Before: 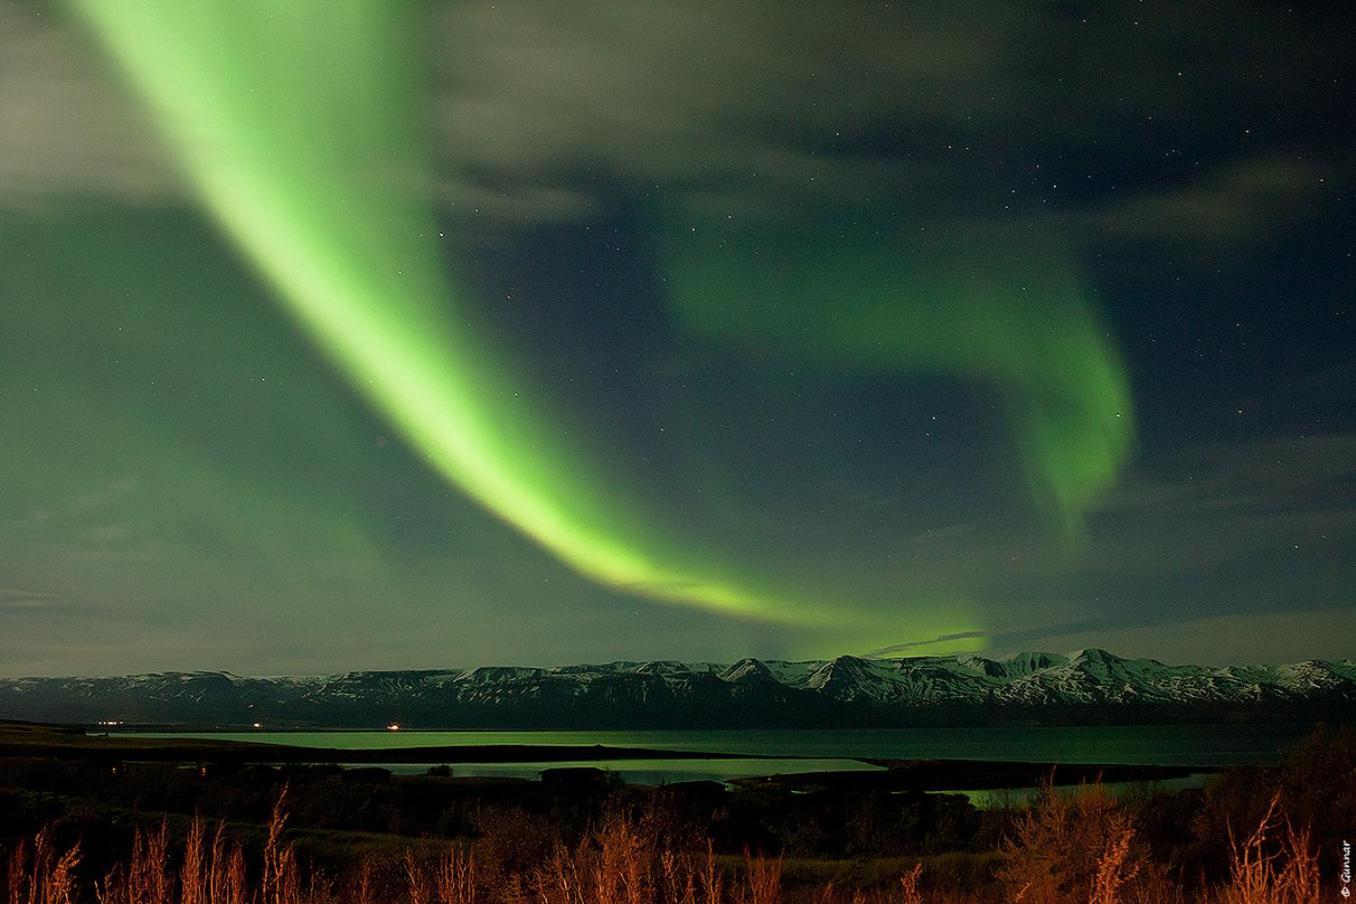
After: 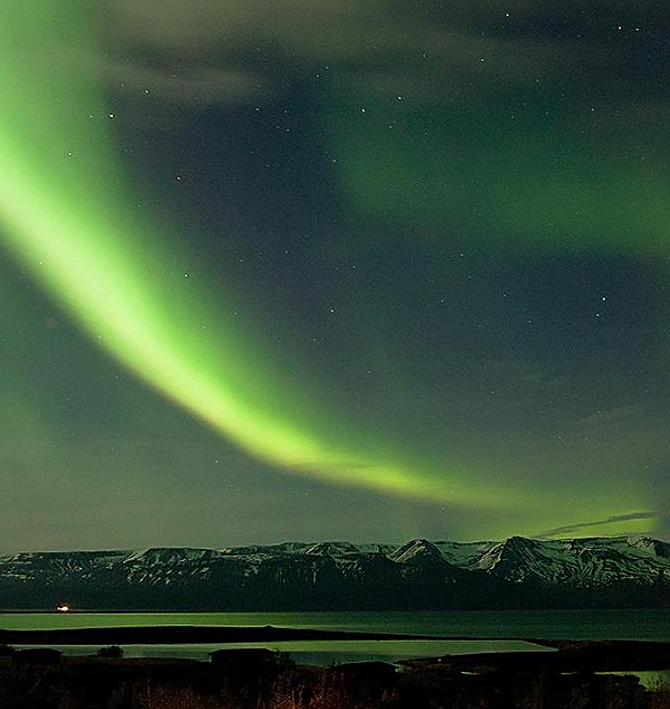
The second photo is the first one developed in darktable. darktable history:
sharpen: on, module defaults
crop and rotate: angle 0.02°, left 24.353%, top 13.219%, right 26.156%, bottom 8.224%
